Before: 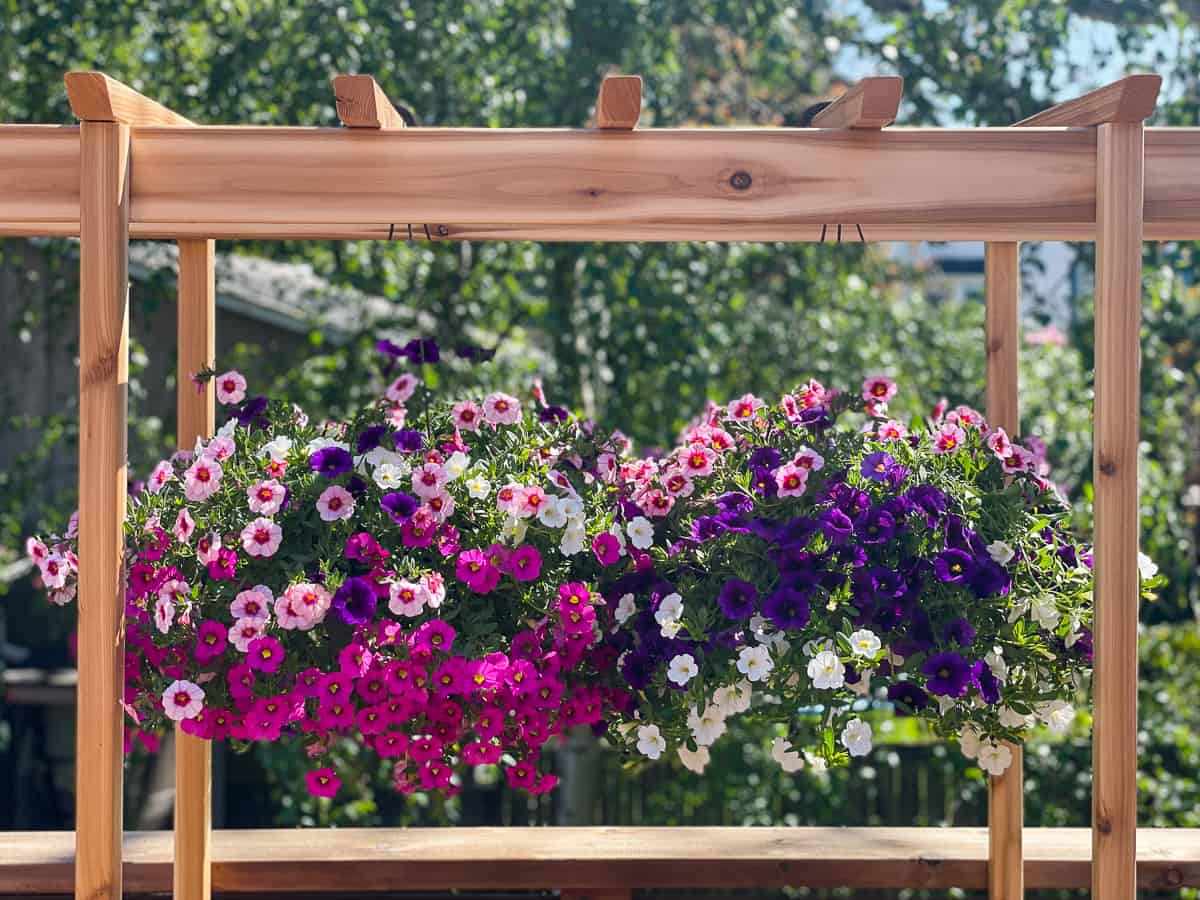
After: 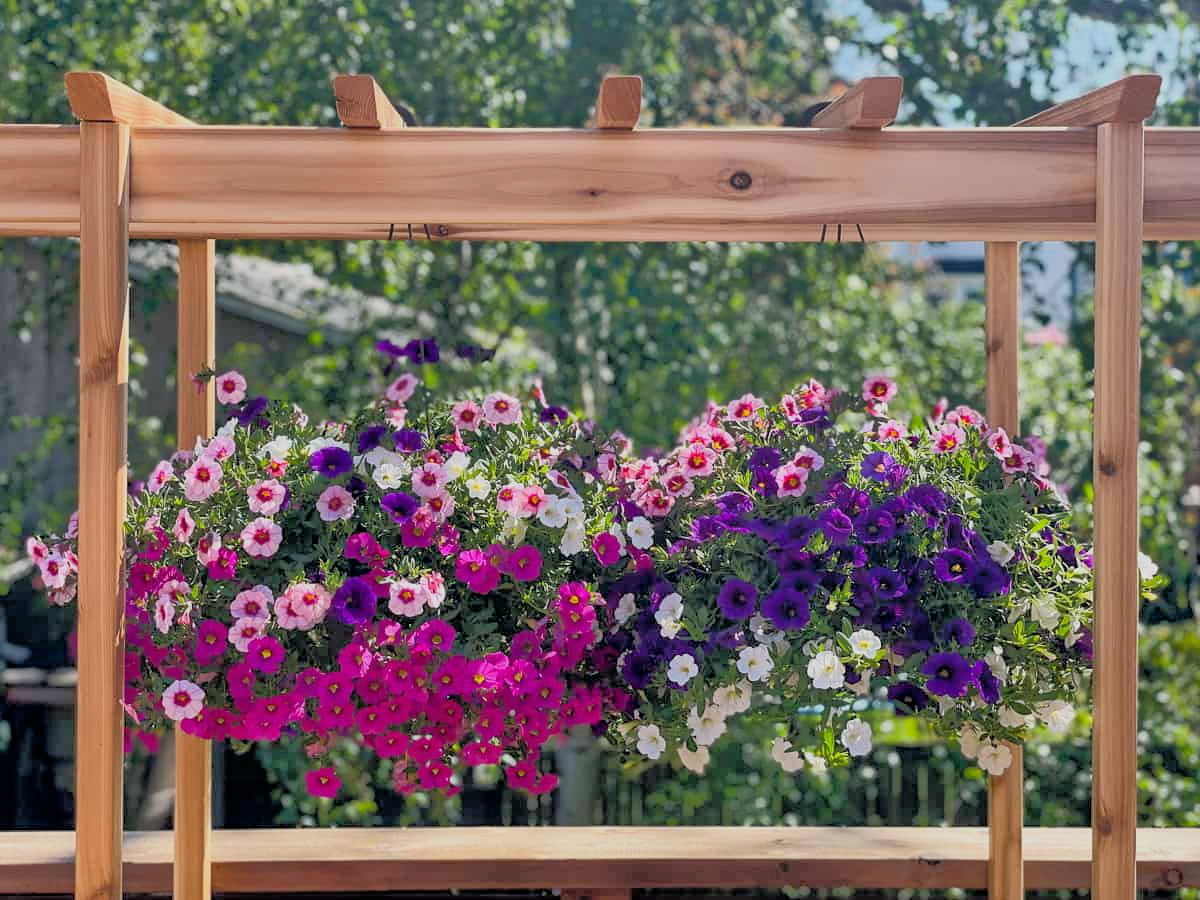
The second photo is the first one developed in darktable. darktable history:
filmic rgb: black relative exposure -7.62 EV, white relative exposure 4.62 EV, threshold 5.99 EV, target black luminance 0%, hardness 3.54, latitude 50.32%, contrast 1.026, highlights saturation mix 9.3%, shadows ↔ highlights balance -0.141%, preserve chrominance max RGB, color science v6 (2022), contrast in shadows safe, contrast in highlights safe, enable highlight reconstruction true
tone equalizer: -8 EV -0.494 EV, -7 EV -0.344 EV, -6 EV -0.108 EV, -5 EV 0.377 EV, -4 EV 0.979 EV, -3 EV 0.811 EV, -2 EV -0.007 EV, -1 EV 0.143 EV, +0 EV -0.013 EV
